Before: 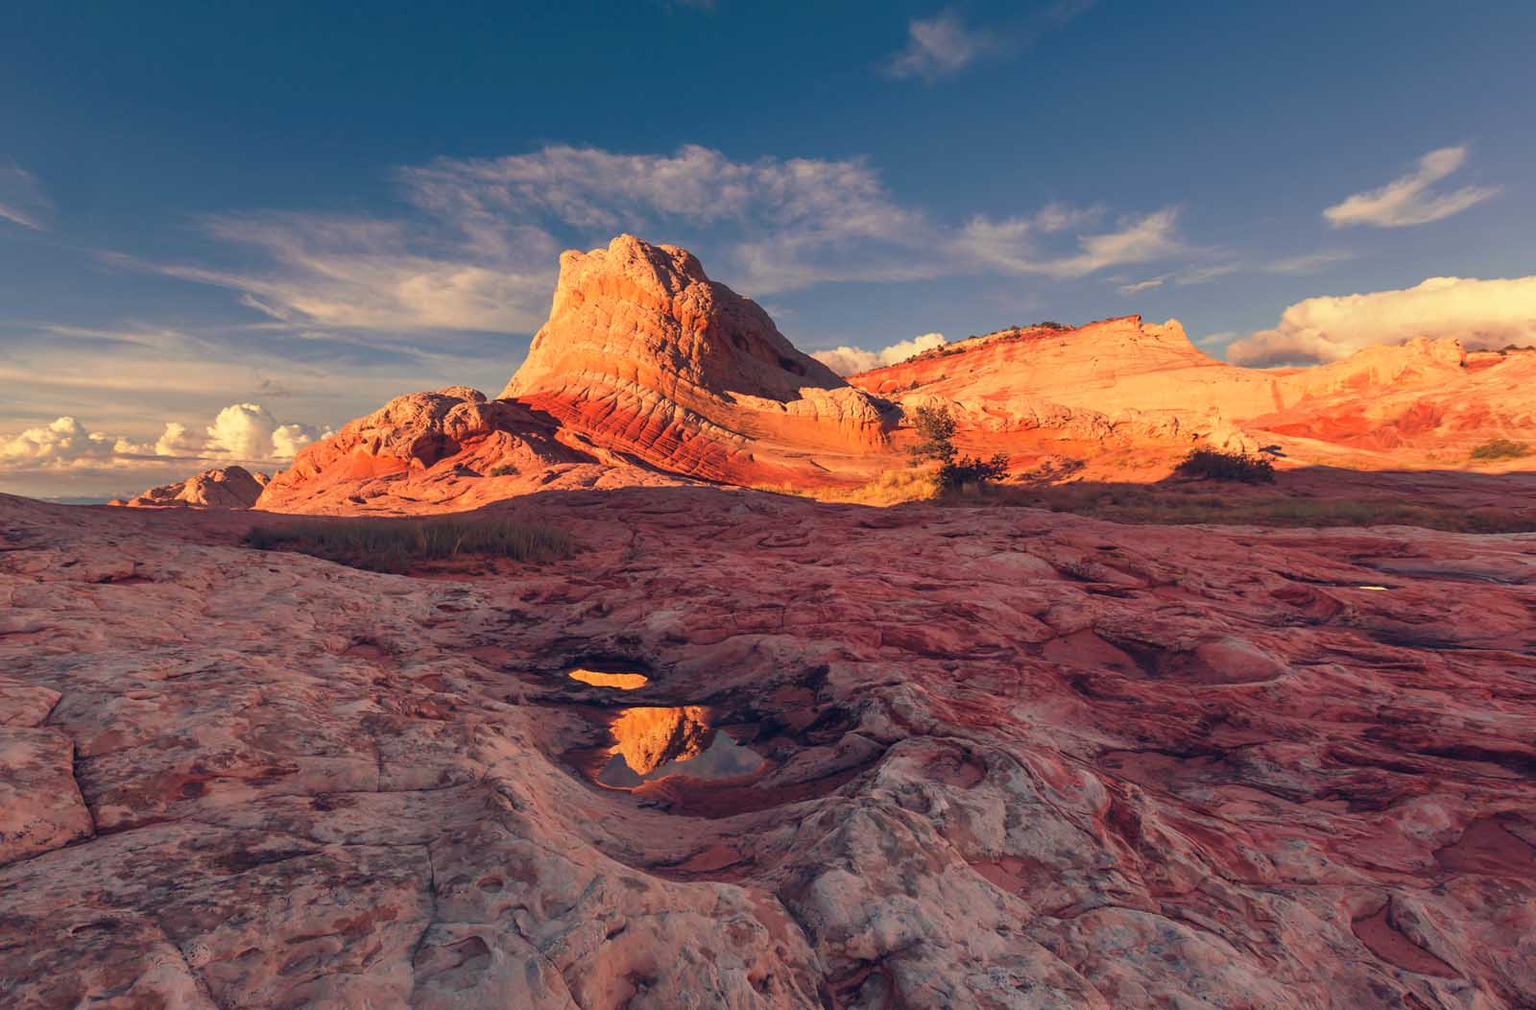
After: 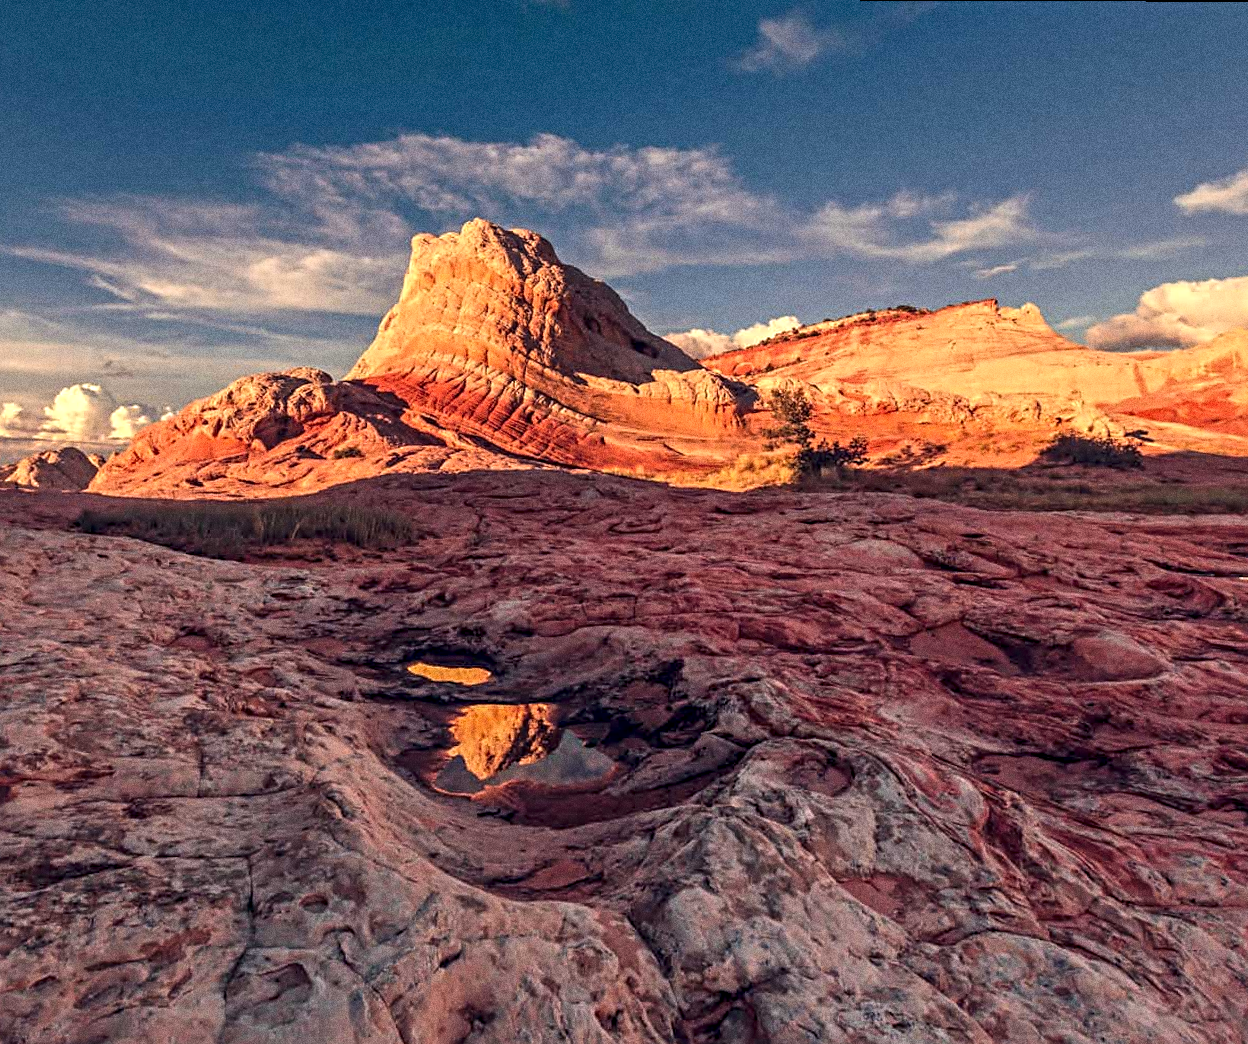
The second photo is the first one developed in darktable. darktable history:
contrast equalizer: y [[0.5, 0.5, 0.501, 0.63, 0.504, 0.5], [0.5 ×6], [0.5 ×6], [0 ×6], [0 ×6]]
rotate and perspective: rotation 0.215°, lens shift (vertical) -0.139, crop left 0.069, crop right 0.939, crop top 0.002, crop bottom 0.996
grain: coarseness 0.09 ISO, strength 40%
sharpen: on, module defaults
crop: left 8.026%, right 7.374%
tone equalizer: on, module defaults
local contrast: highlights 61%, detail 143%, midtone range 0.428
